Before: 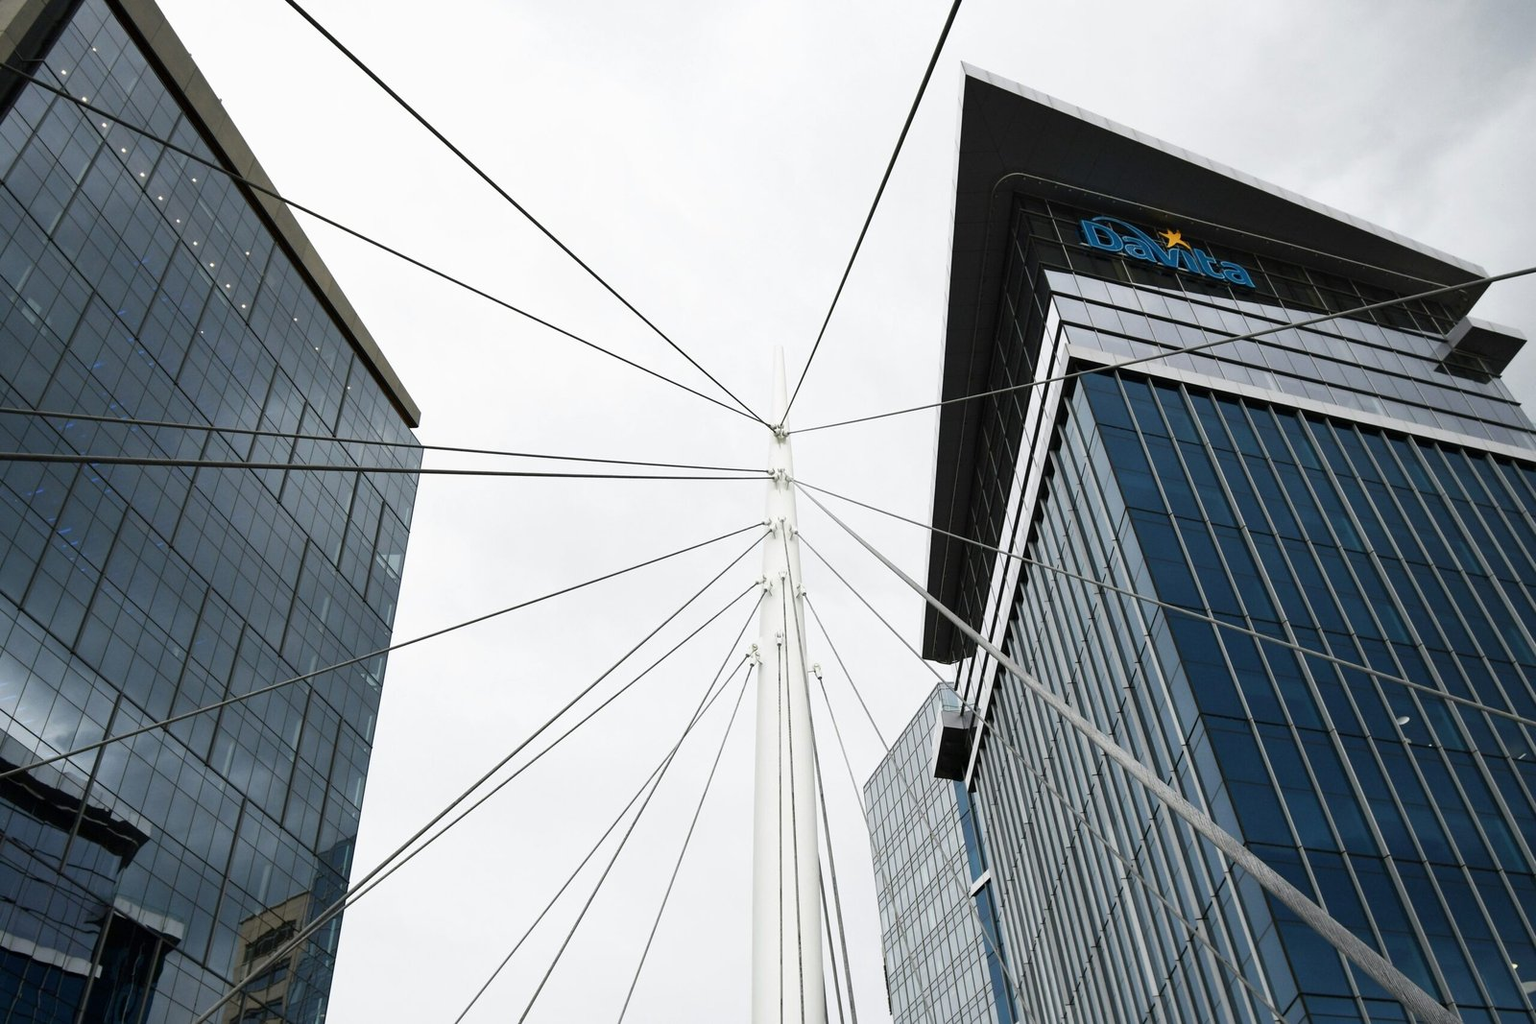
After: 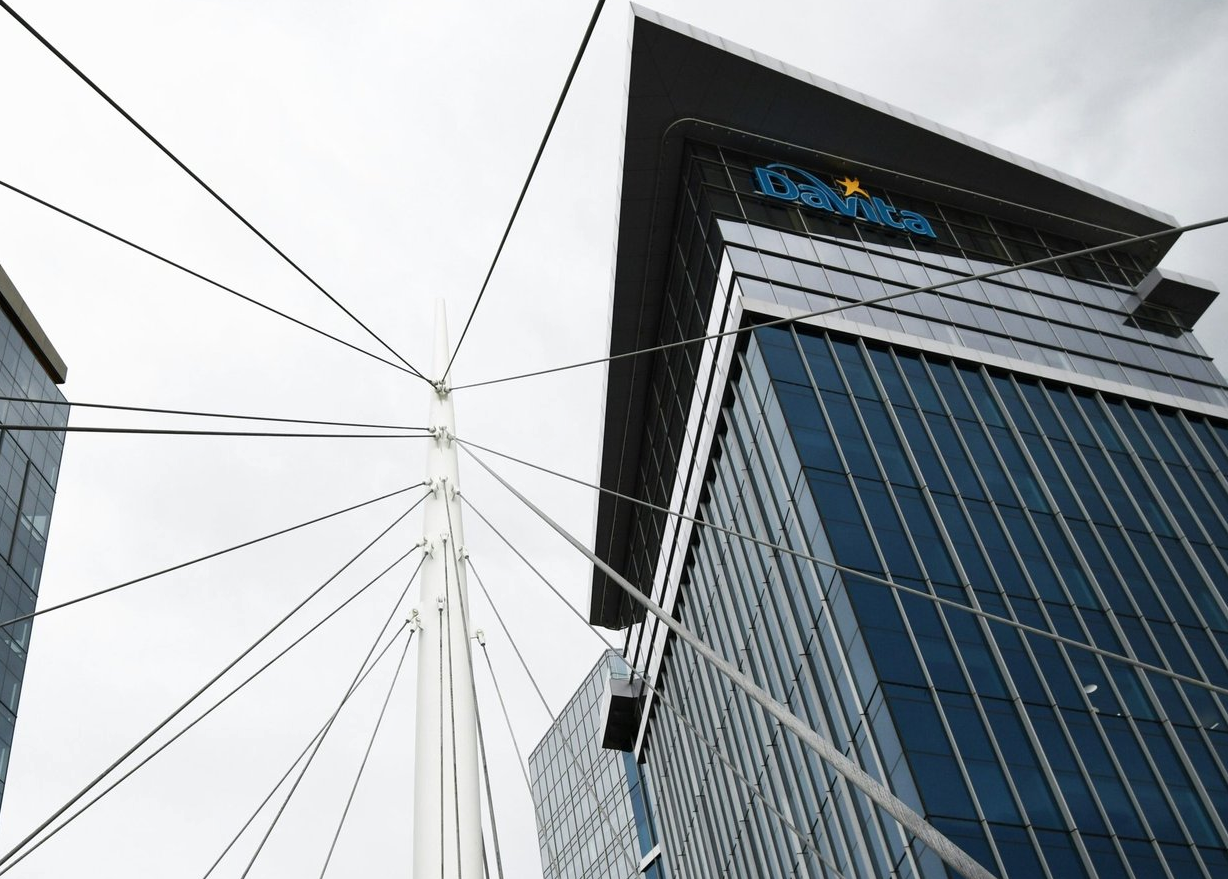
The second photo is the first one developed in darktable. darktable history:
crop: left 23.201%, top 5.861%, bottom 11.752%
tone equalizer: edges refinement/feathering 500, mask exposure compensation -1.57 EV, preserve details guided filter
